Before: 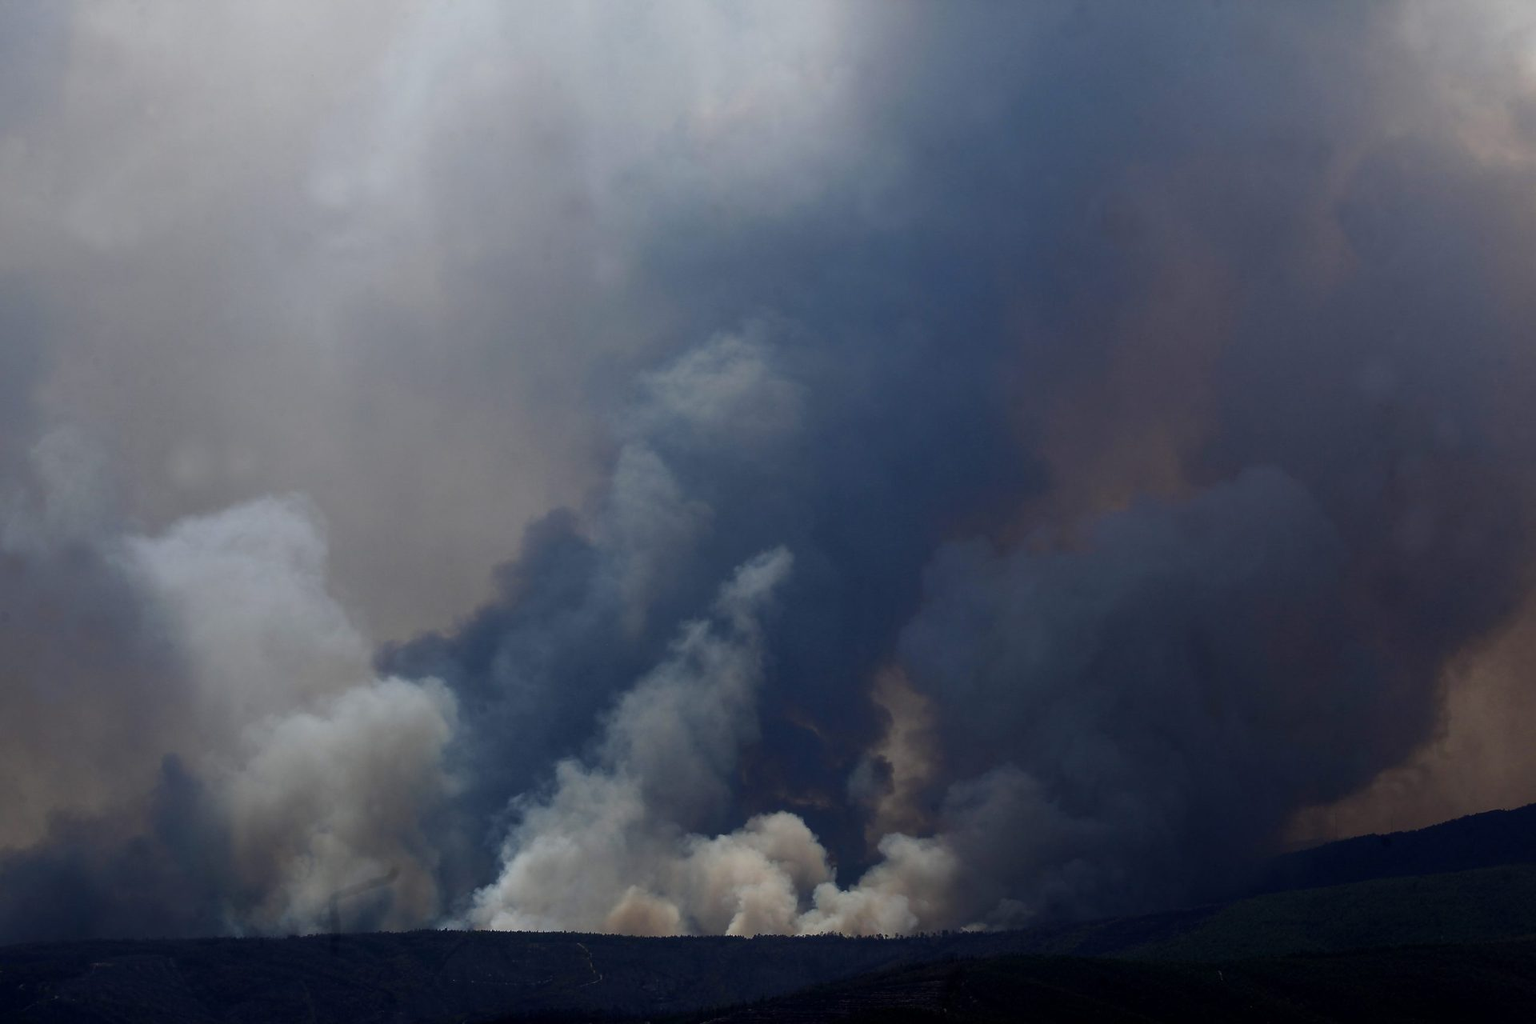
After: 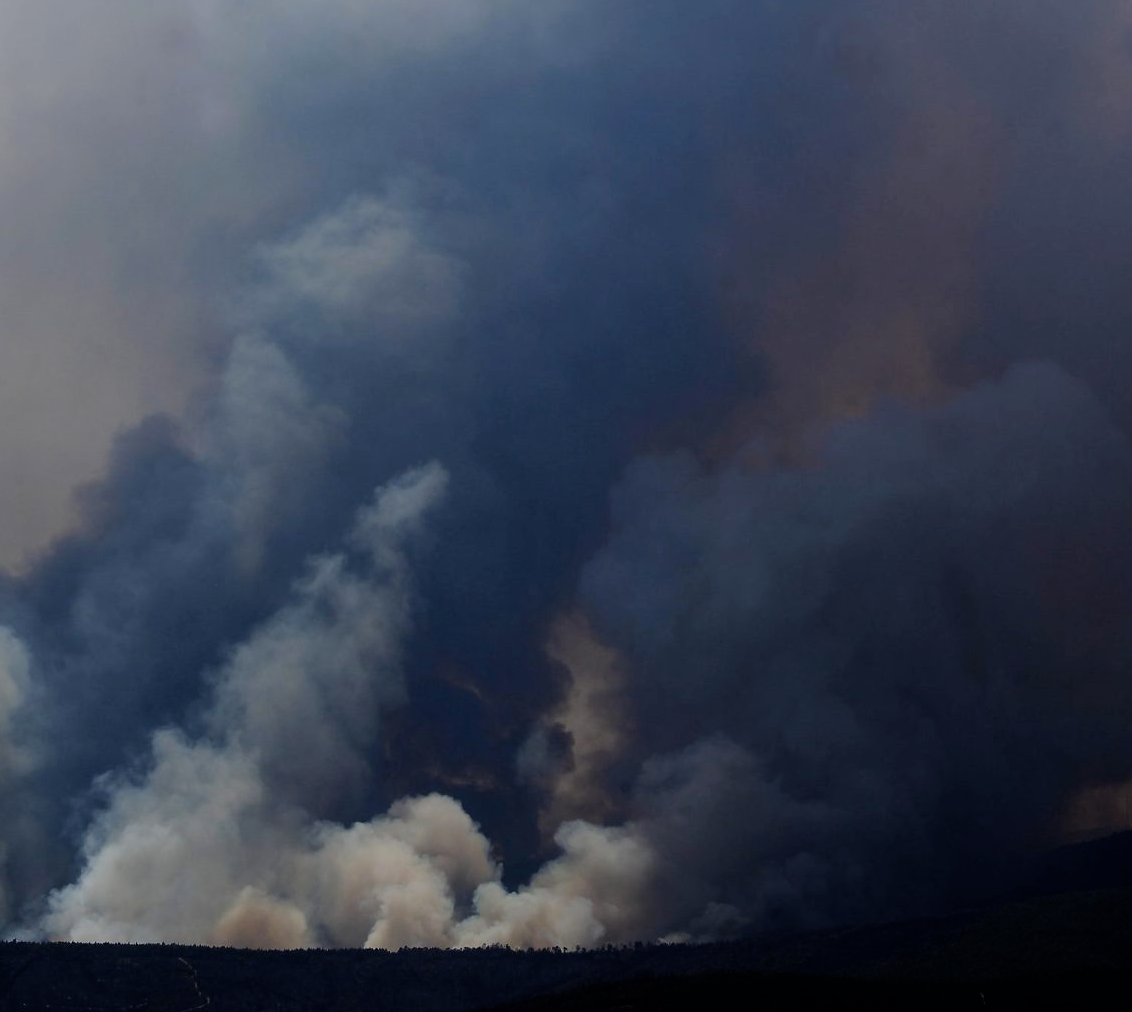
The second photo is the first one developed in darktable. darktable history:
crop and rotate: left 28.311%, top 17.272%, right 12.719%, bottom 3.621%
contrast brightness saturation: saturation 0.126
filmic rgb: black relative exposure -7.65 EV, white relative exposure 4.56 EV, hardness 3.61
